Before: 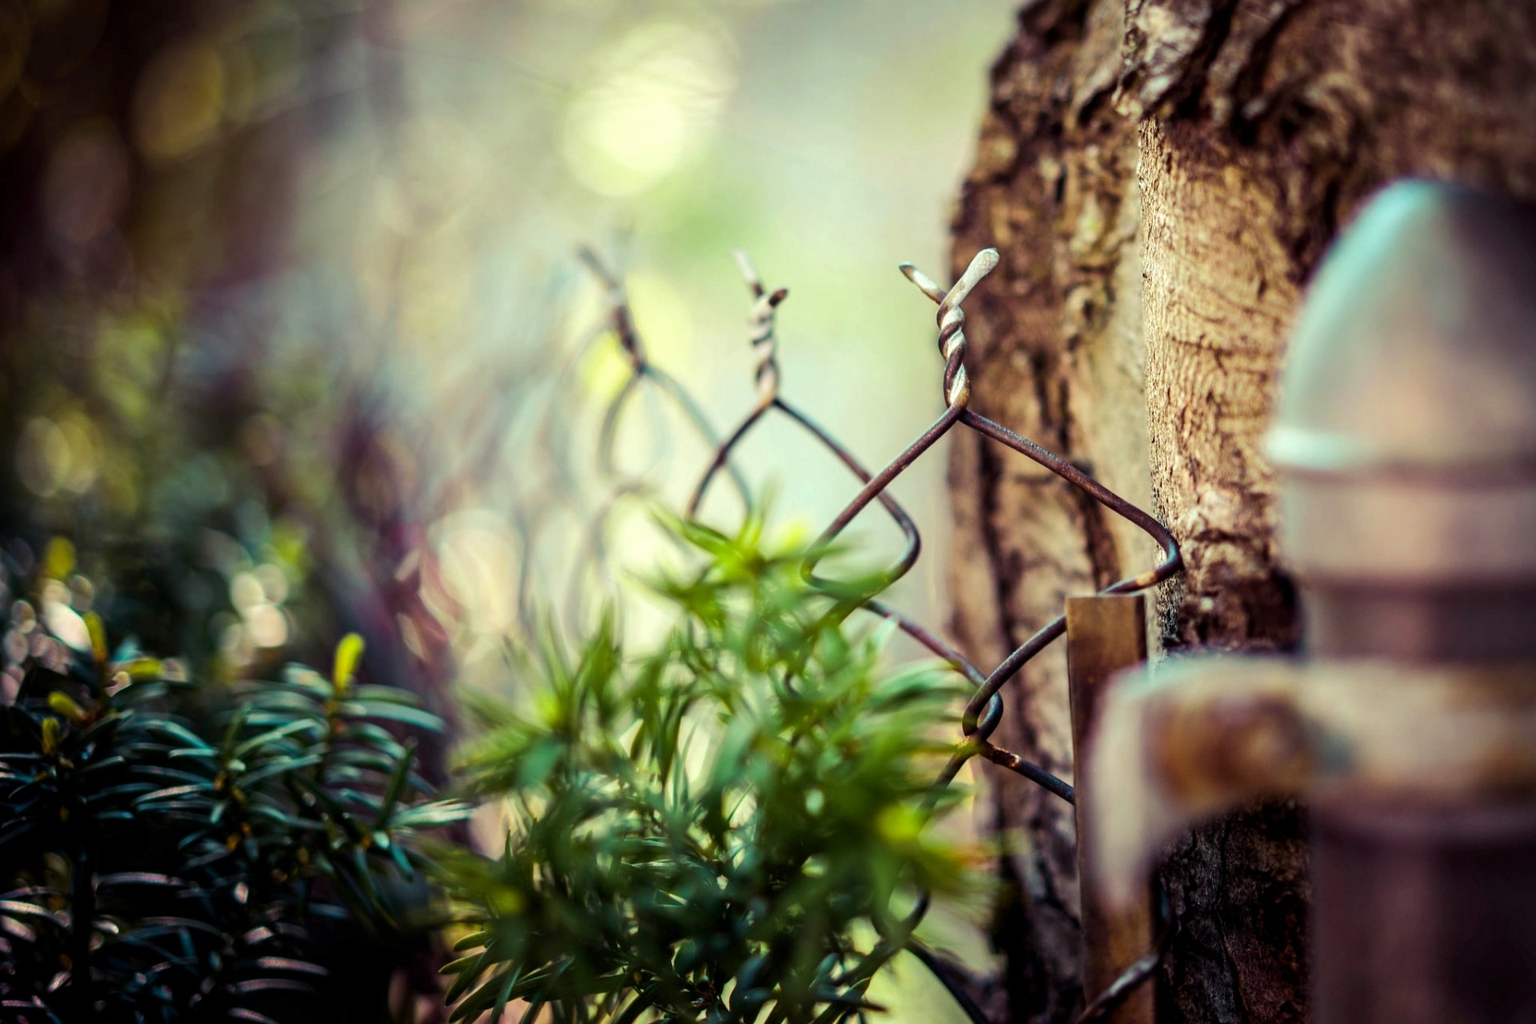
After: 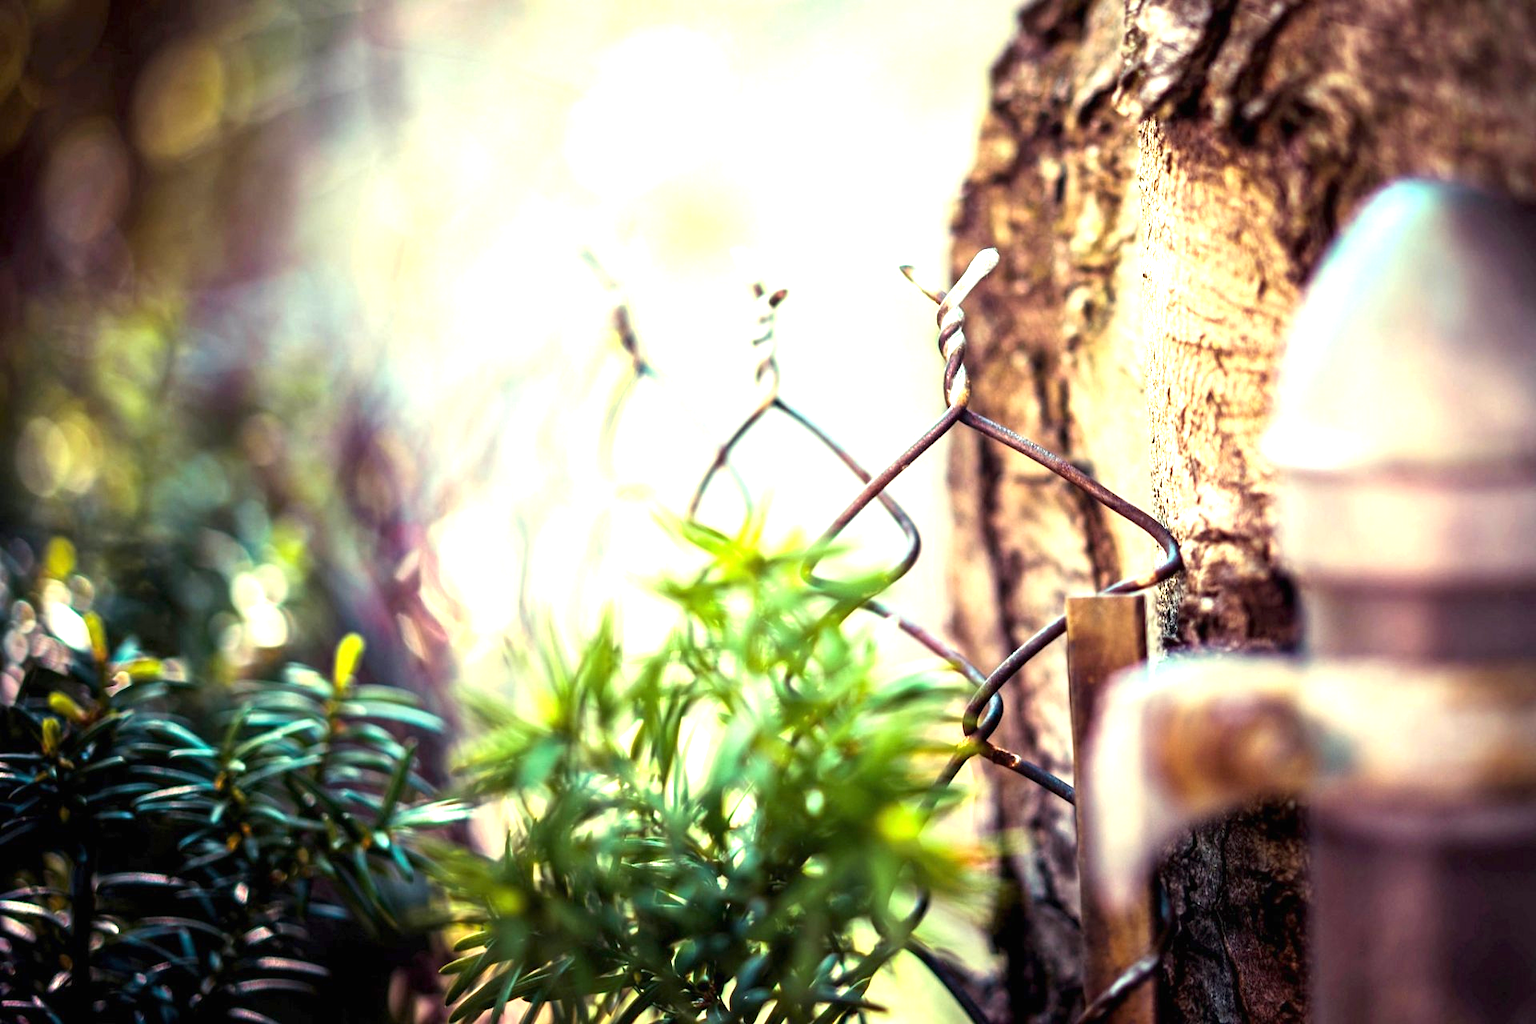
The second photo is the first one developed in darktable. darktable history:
exposure: black level correction 0, exposure 1.387 EV, compensate exposure bias true, compensate highlight preservation false
